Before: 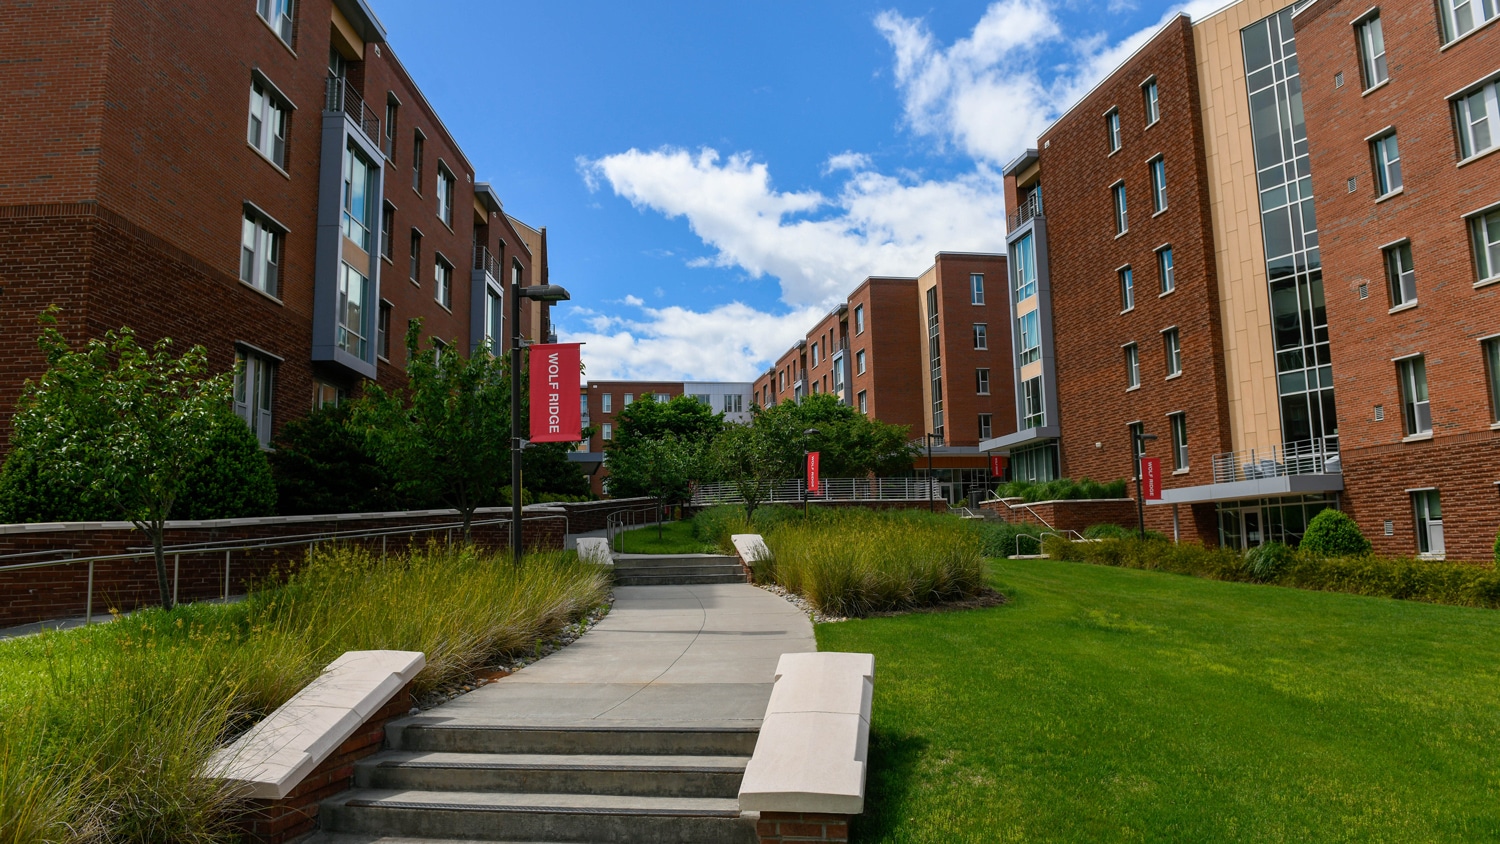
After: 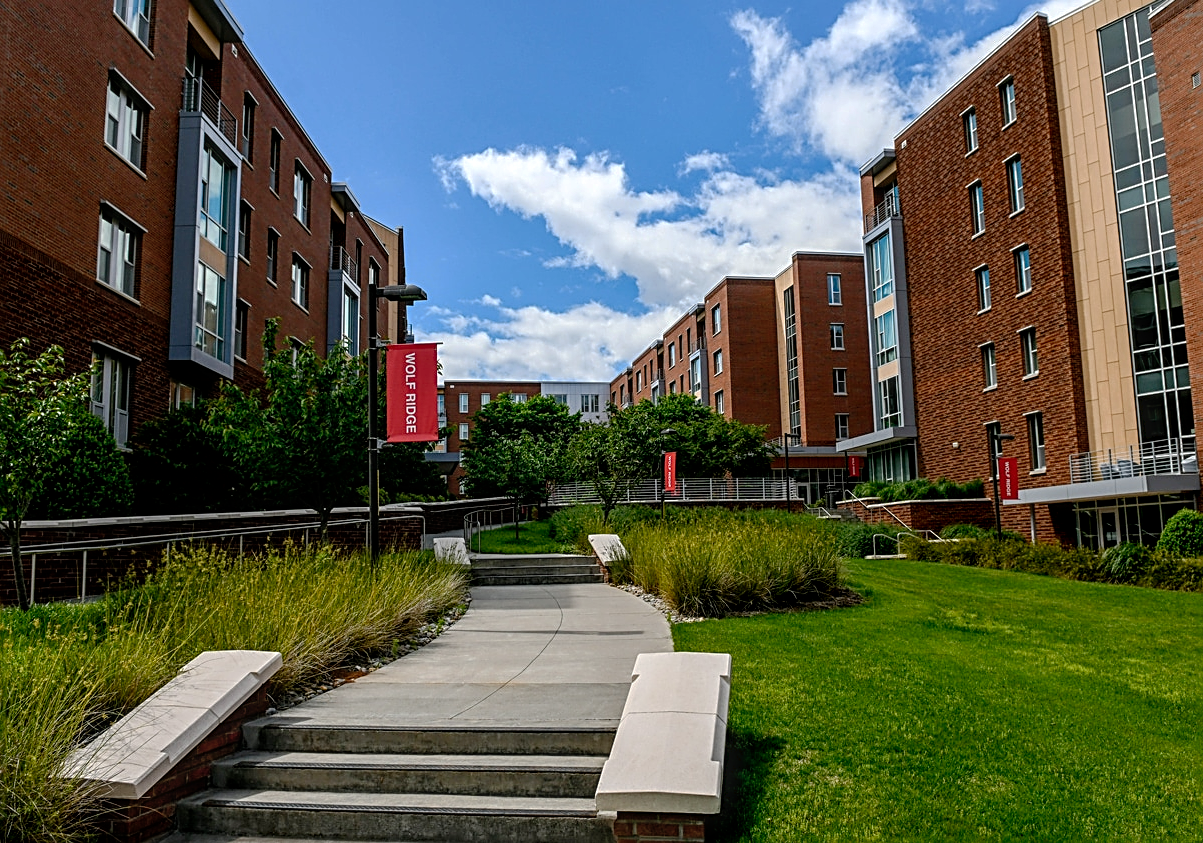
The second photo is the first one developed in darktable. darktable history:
local contrast: detail 130%
tone curve: curves: ch0 [(0, 0) (0.003, 0.018) (0.011, 0.019) (0.025, 0.02) (0.044, 0.024) (0.069, 0.034) (0.1, 0.049) (0.136, 0.082) (0.177, 0.136) (0.224, 0.196) (0.277, 0.263) (0.335, 0.329) (0.399, 0.401) (0.468, 0.473) (0.543, 0.546) (0.623, 0.625) (0.709, 0.698) (0.801, 0.779) (0.898, 0.867) (1, 1)], preserve colors none
crop and rotate: left 9.597%, right 10.195%
sharpen: radius 2.676, amount 0.669
